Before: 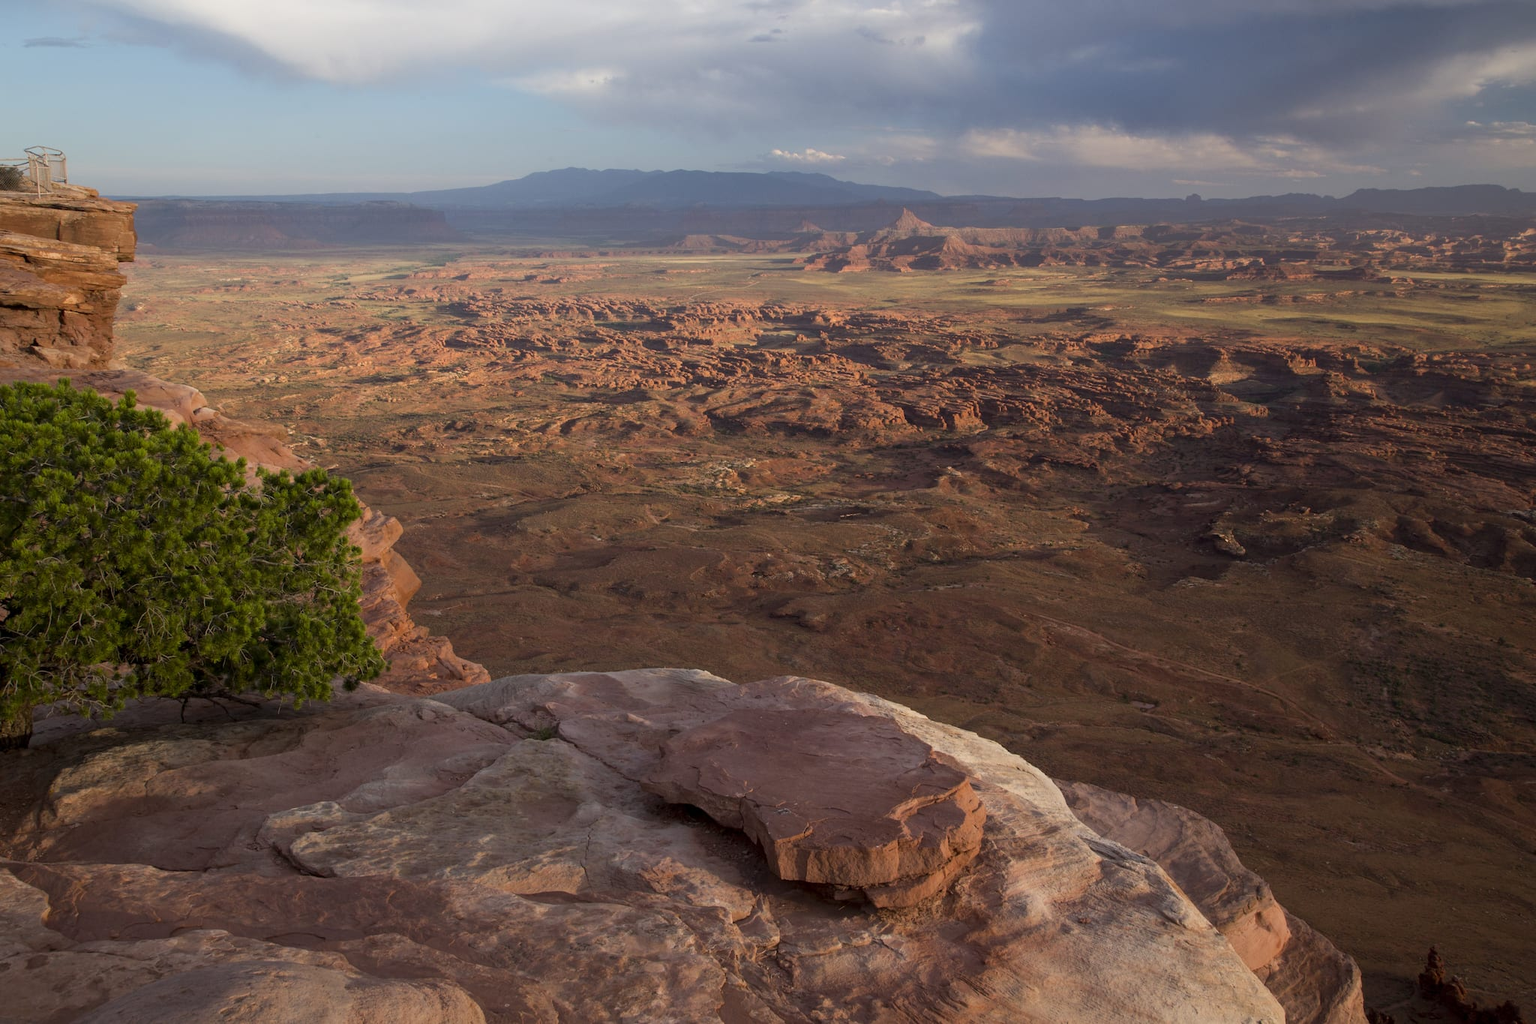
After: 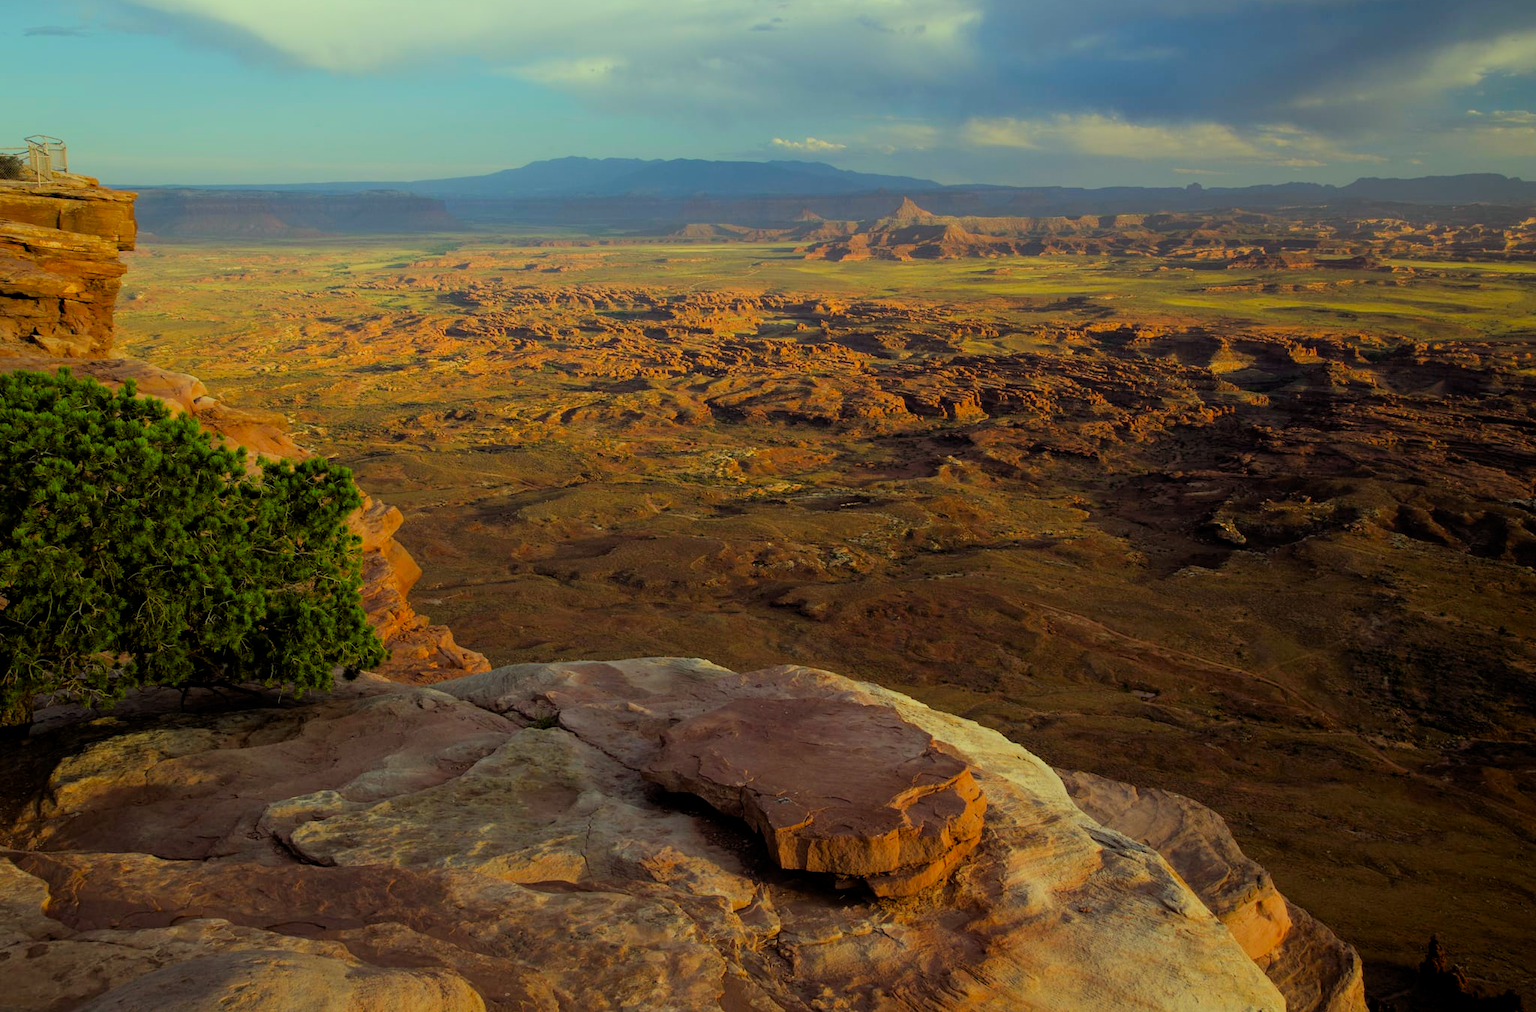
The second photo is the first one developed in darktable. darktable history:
crop: top 1.119%, right 0.038%
filmic rgb: black relative exposure -7.72 EV, white relative exposure 4.36 EV, target black luminance 0%, hardness 3.76, latitude 50.72%, contrast 1.07, highlights saturation mix 8.84%, shadows ↔ highlights balance -0.215%
color correction: highlights a* -11.09, highlights b* 9.83, saturation 1.71
